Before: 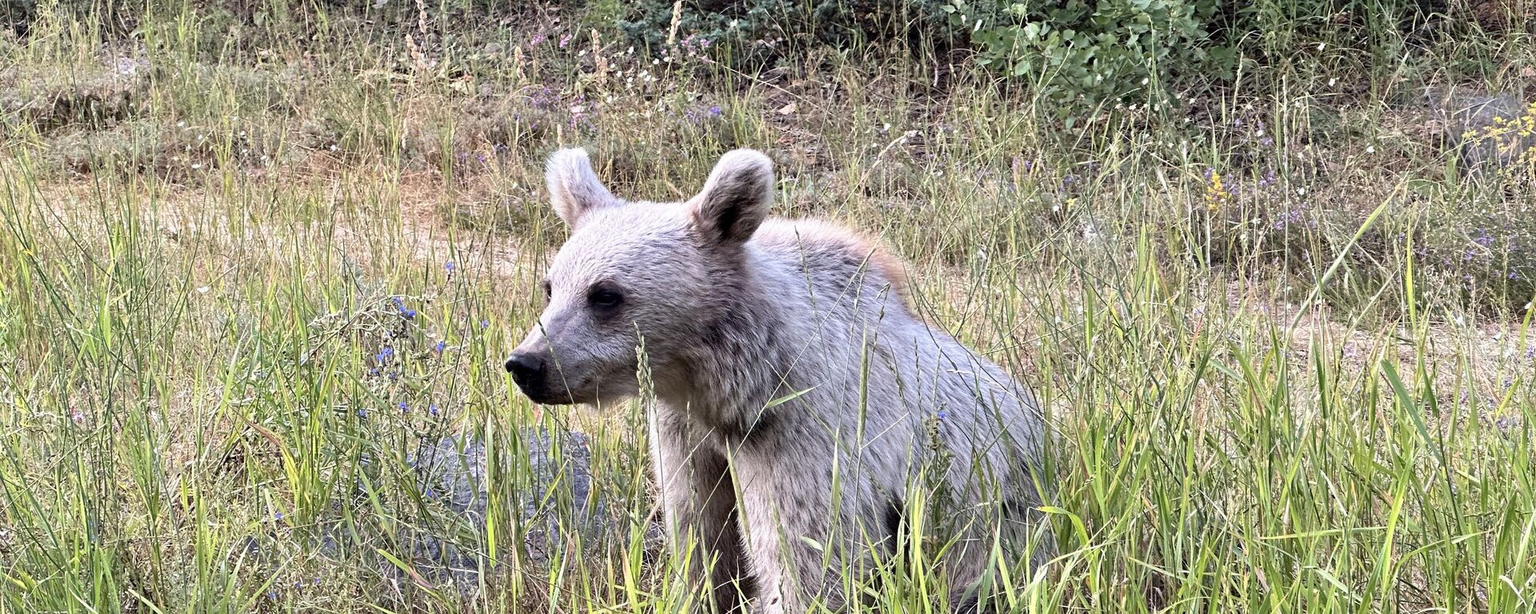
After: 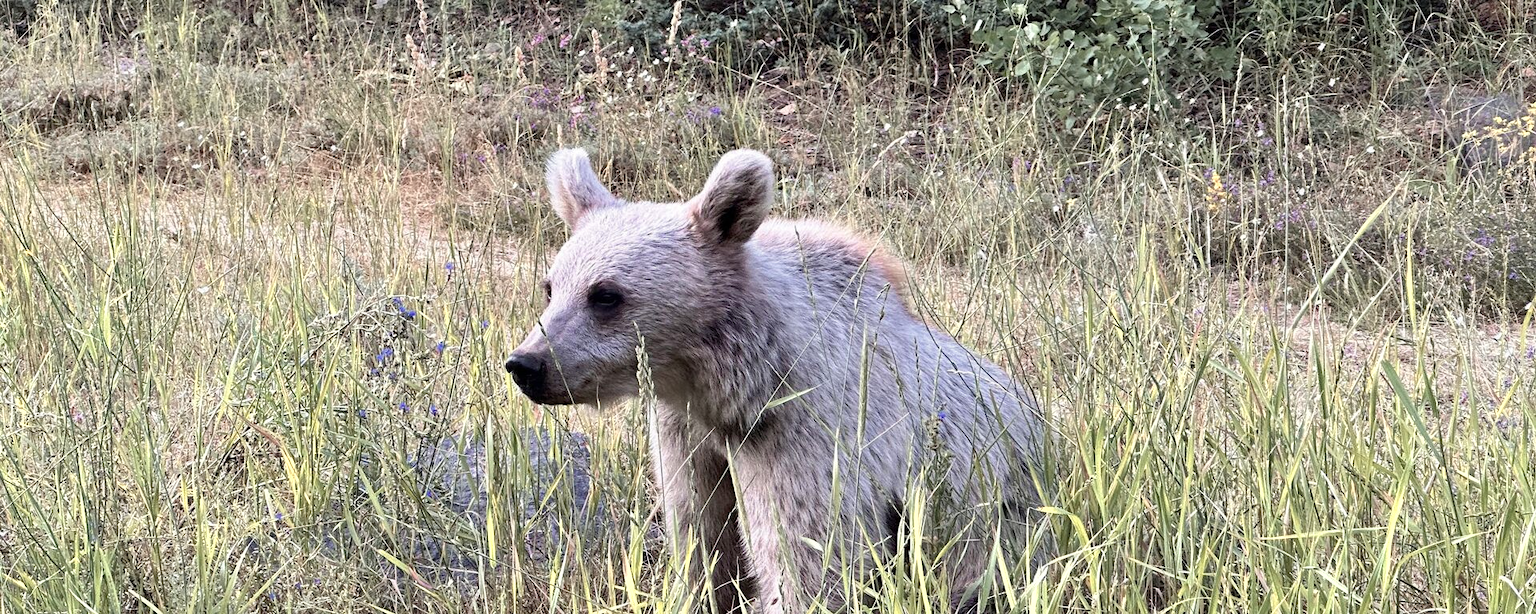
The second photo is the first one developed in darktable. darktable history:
color zones: curves: ch0 [(0, 0.473) (0.001, 0.473) (0.226, 0.548) (0.4, 0.589) (0.525, 0.54) (0.728, 0.403) (0.999, 0.473) (1, 0.473)]; ch1 [(0, 0.619) (0.001, 0.619) (0.234, 0.388) (0.4, 0.372) (0.528, 0.422) (0.732, 0.53) (0.999, 0.619) (1, 0.619)]; ch2 [(0, 0.547) (0.001, 0.547) (0.226, 0.45) (0.4, 0.525) (0.525, 0.585) (0.8, 0.511) (0.999, 0.547) (1, 0.547)]
